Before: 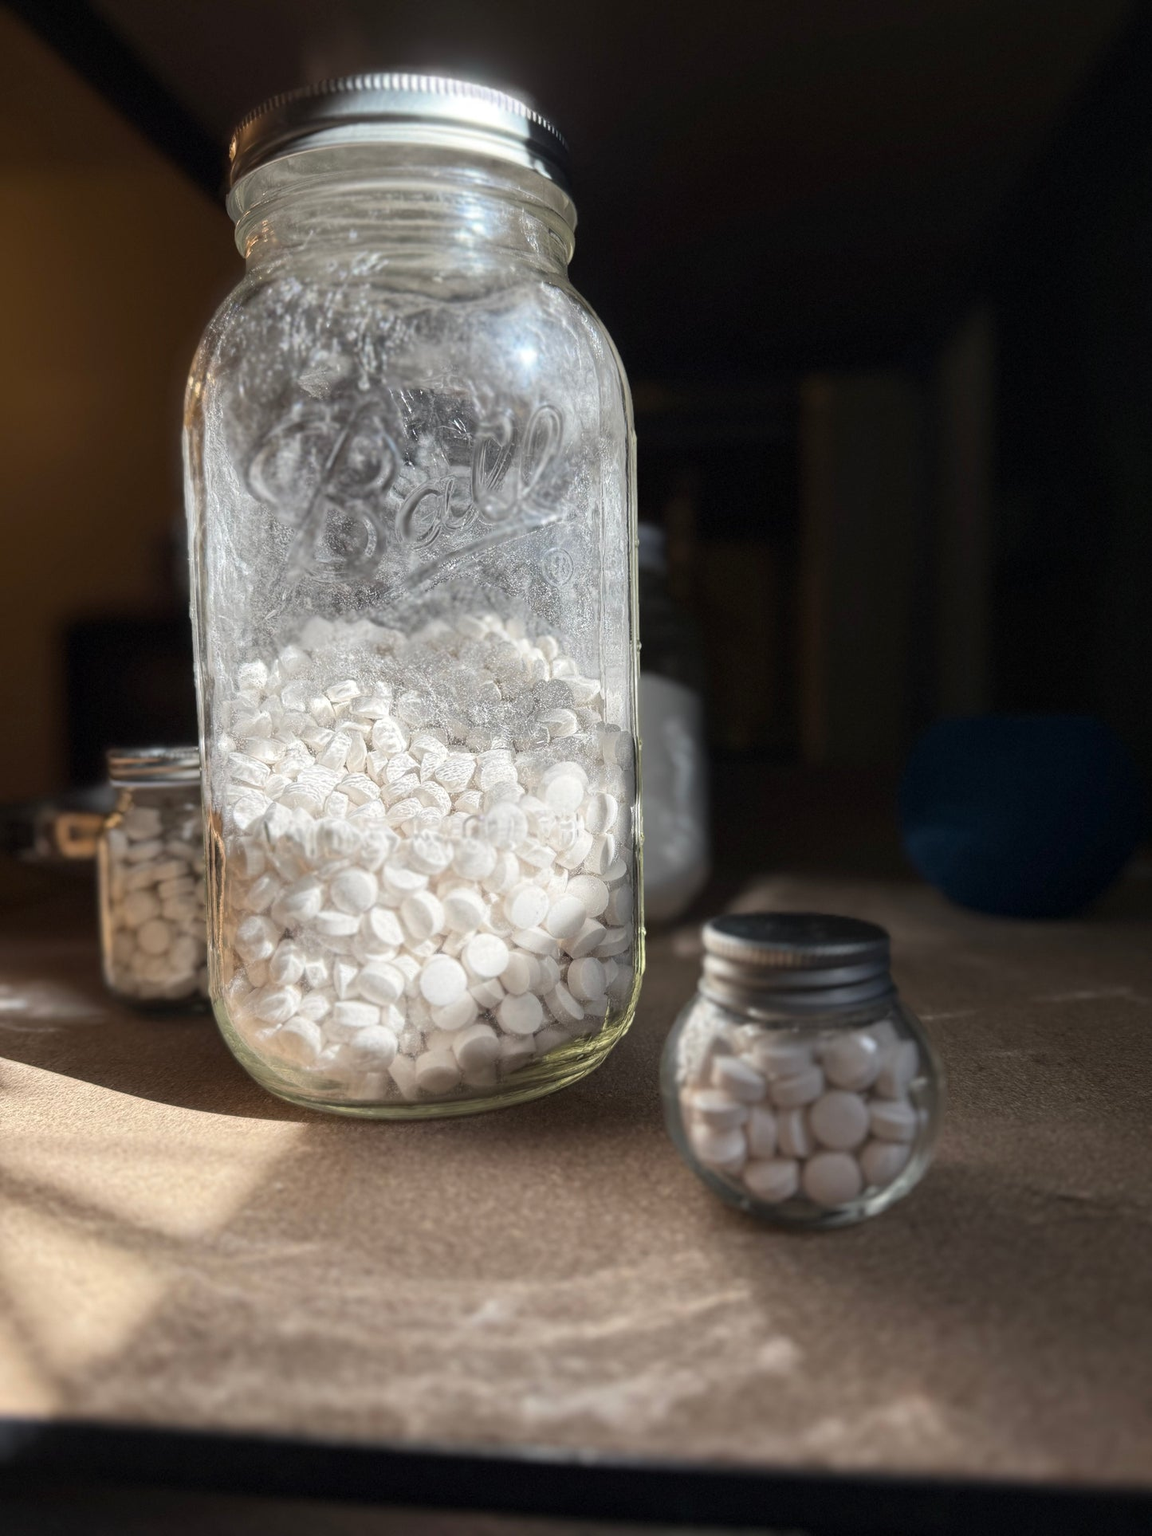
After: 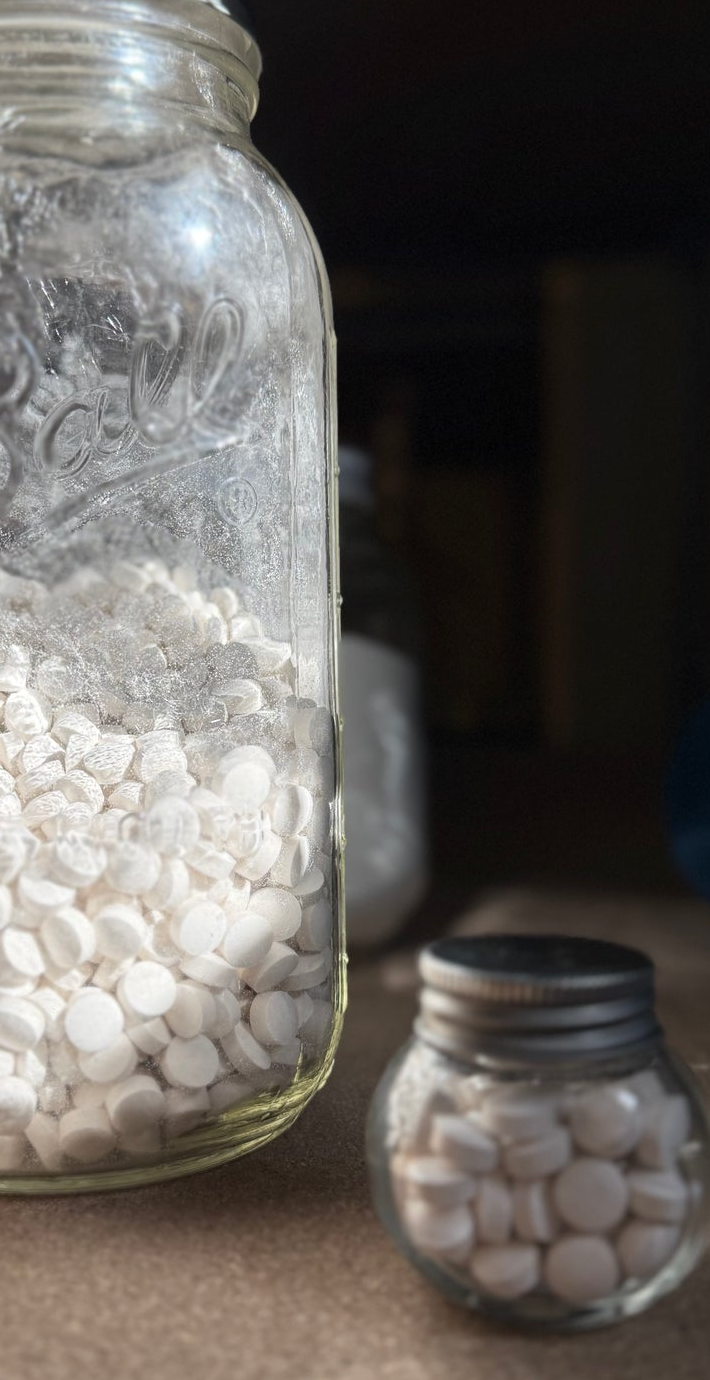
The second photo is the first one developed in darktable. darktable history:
crop: left 32.036%, top 10.941%, right 18.774%, bottom 17.425%
